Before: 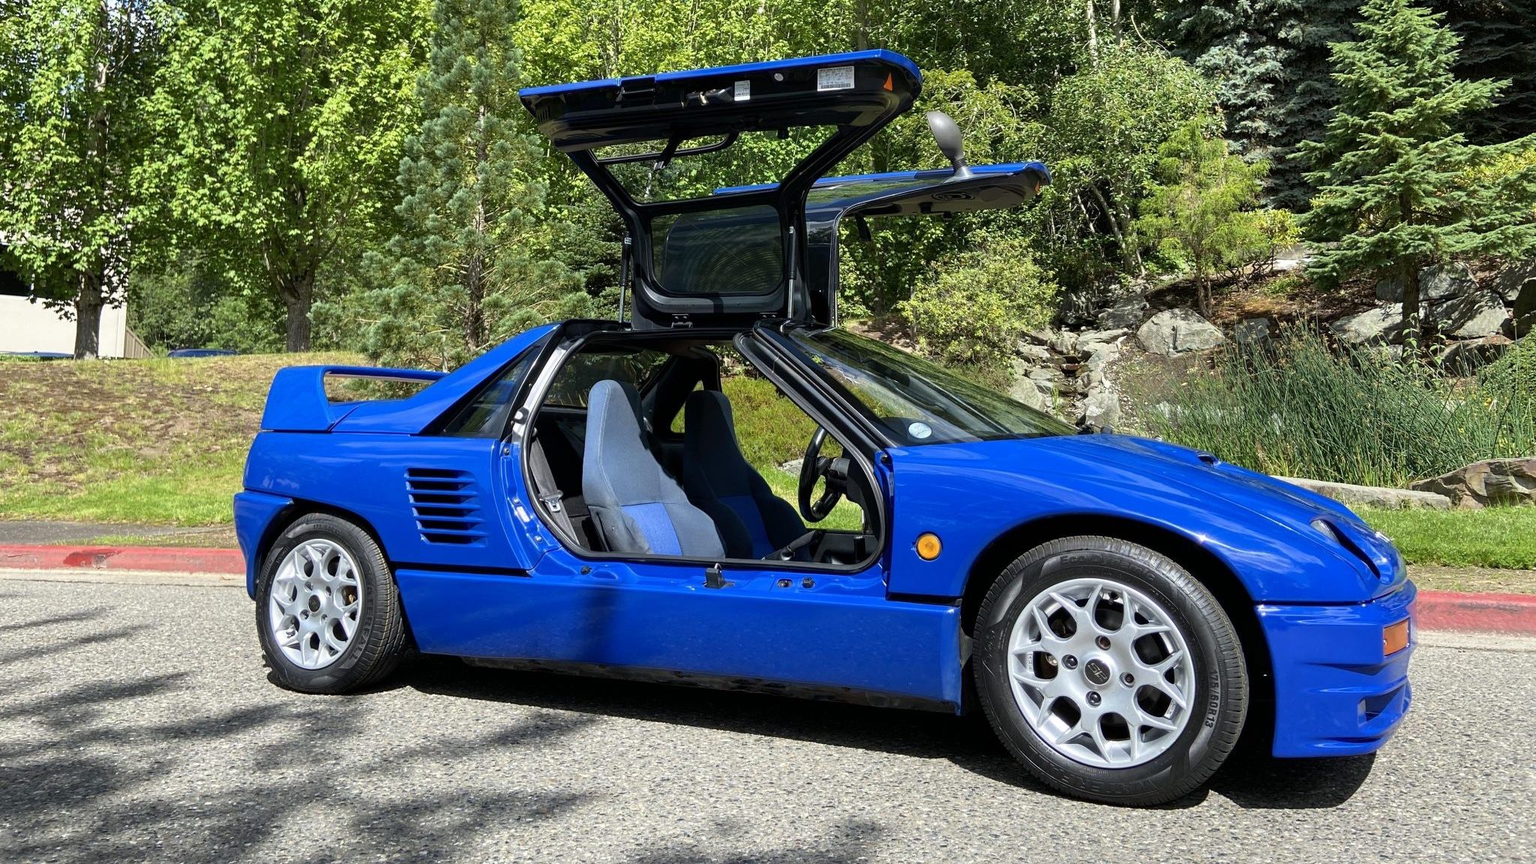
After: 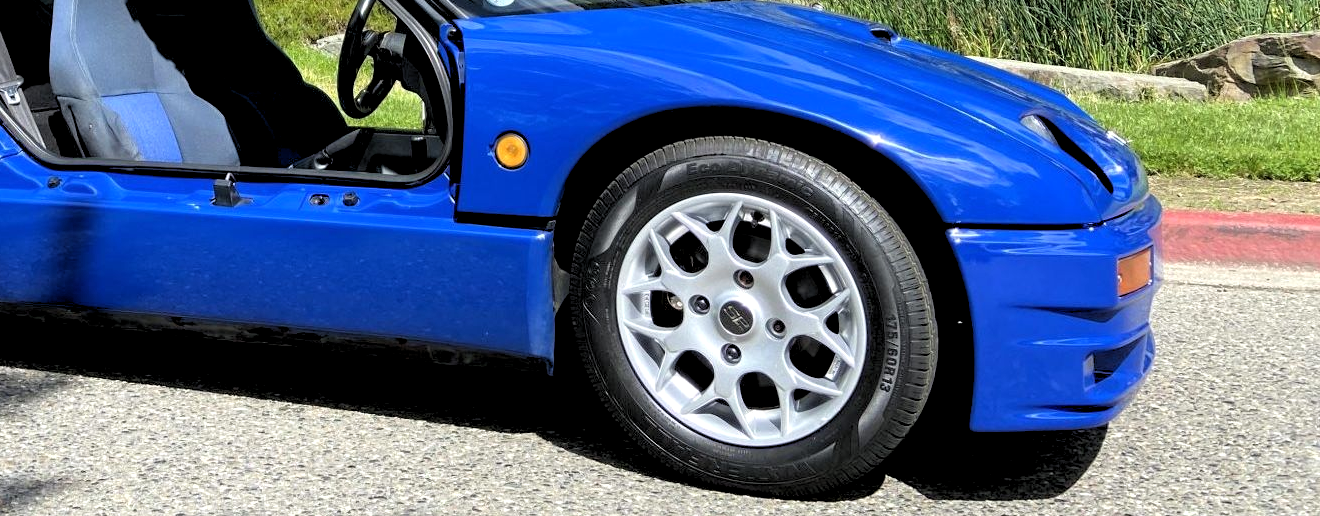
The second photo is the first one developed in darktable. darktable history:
crop and rotate: left 35.509%, top 50.238%, bottom 4.934%
rgb levels: levels [[0.01, 0.419, 0.839], [0, 0.5, 1], [0, 0.5, 1]]
